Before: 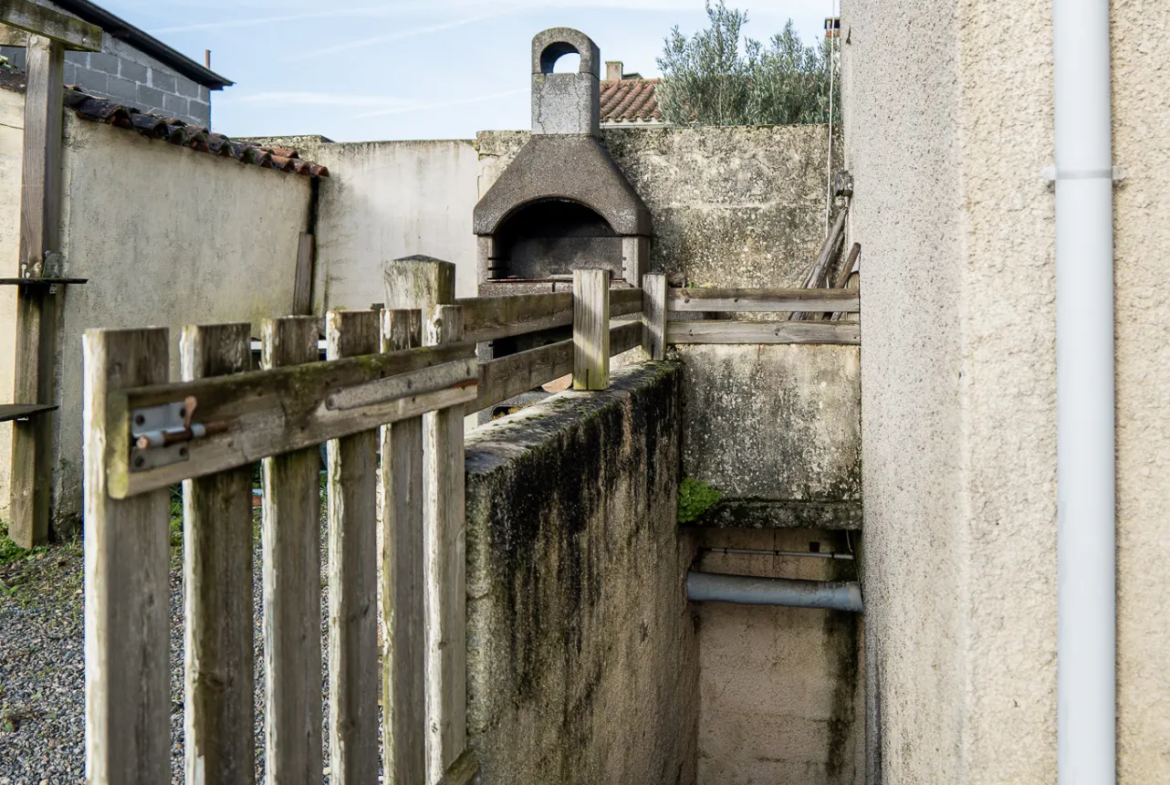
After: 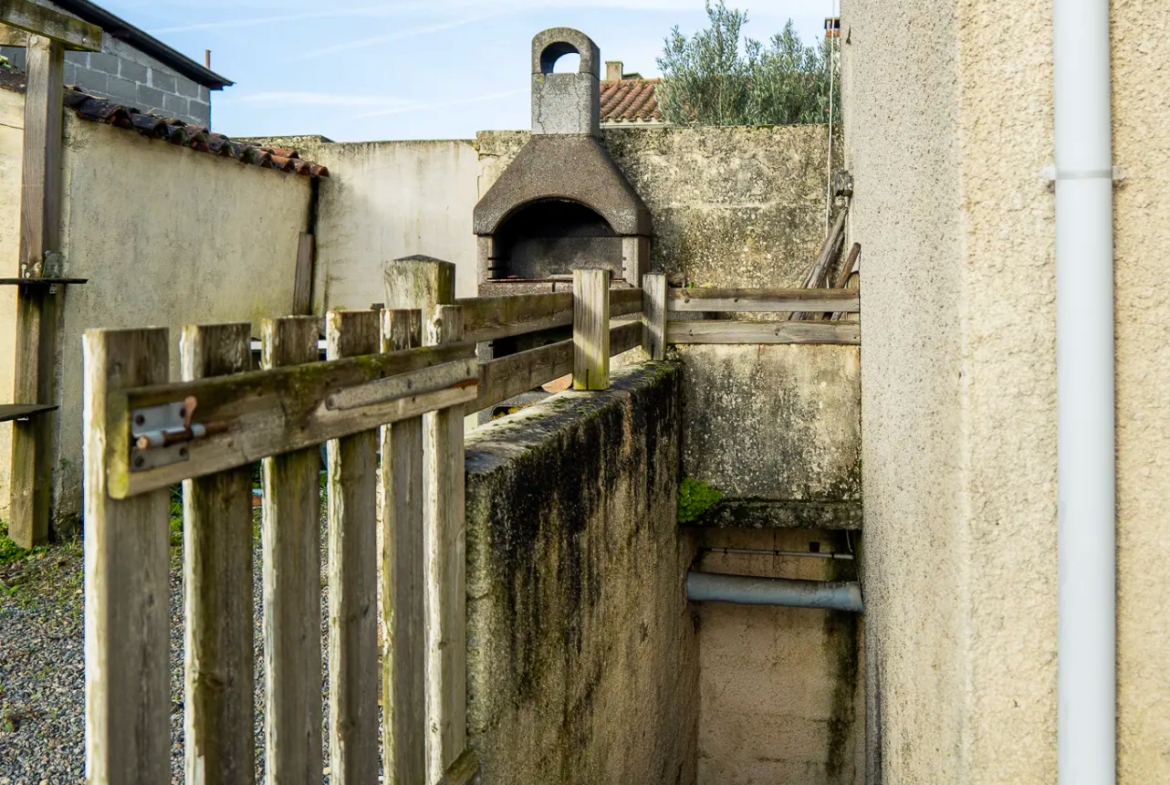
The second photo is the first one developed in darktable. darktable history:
color balance rgb: perceptual saturation grading › global saturation 25%, global vibrance 20%
rgb curve: curves: ch2 [(0, 0) (0.567, 0.512) (1, 1)], mode RGB, independent channels
